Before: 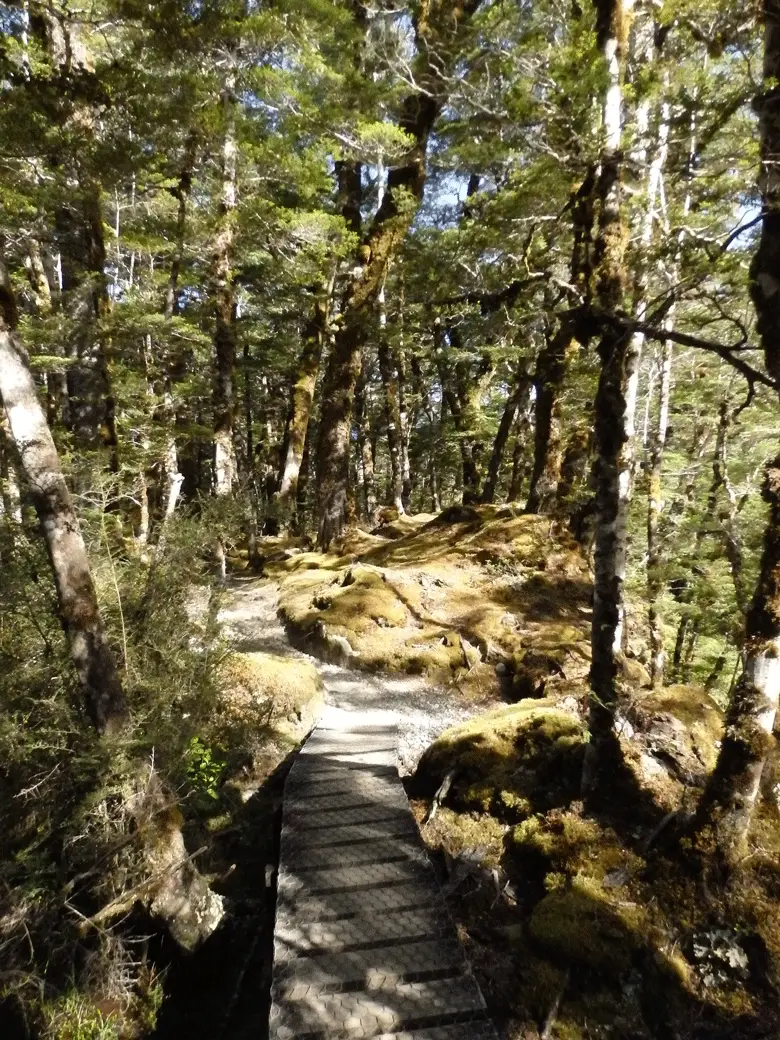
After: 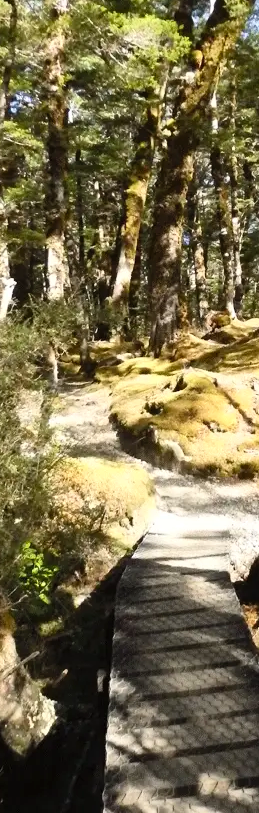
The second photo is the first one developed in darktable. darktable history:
crop and rotate: left 21.562%, top 18.782%, right 45.187%, bottom 2.984%
contrast brightness saturation: contrast 0.197, brightness 0.158, saturation 0.219
